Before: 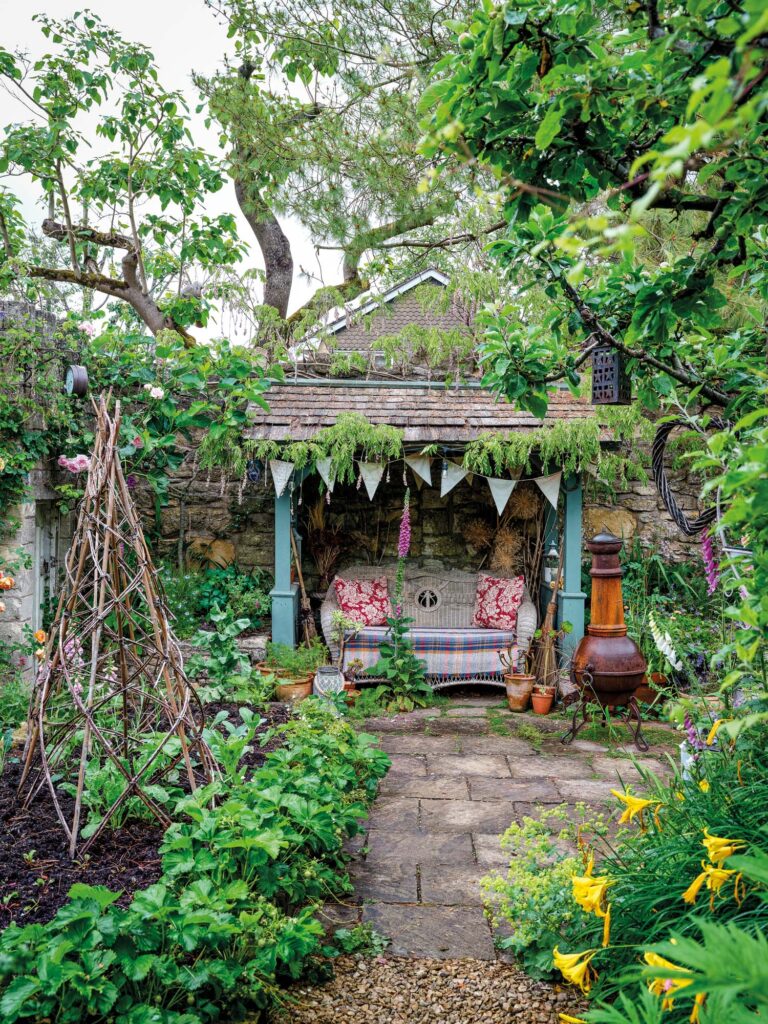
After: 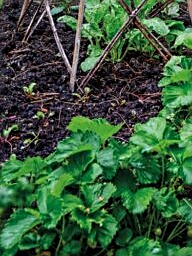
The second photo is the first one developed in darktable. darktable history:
sharpen: on, module defaults
crop: left 0%, top 74.933%, right 74.933%
